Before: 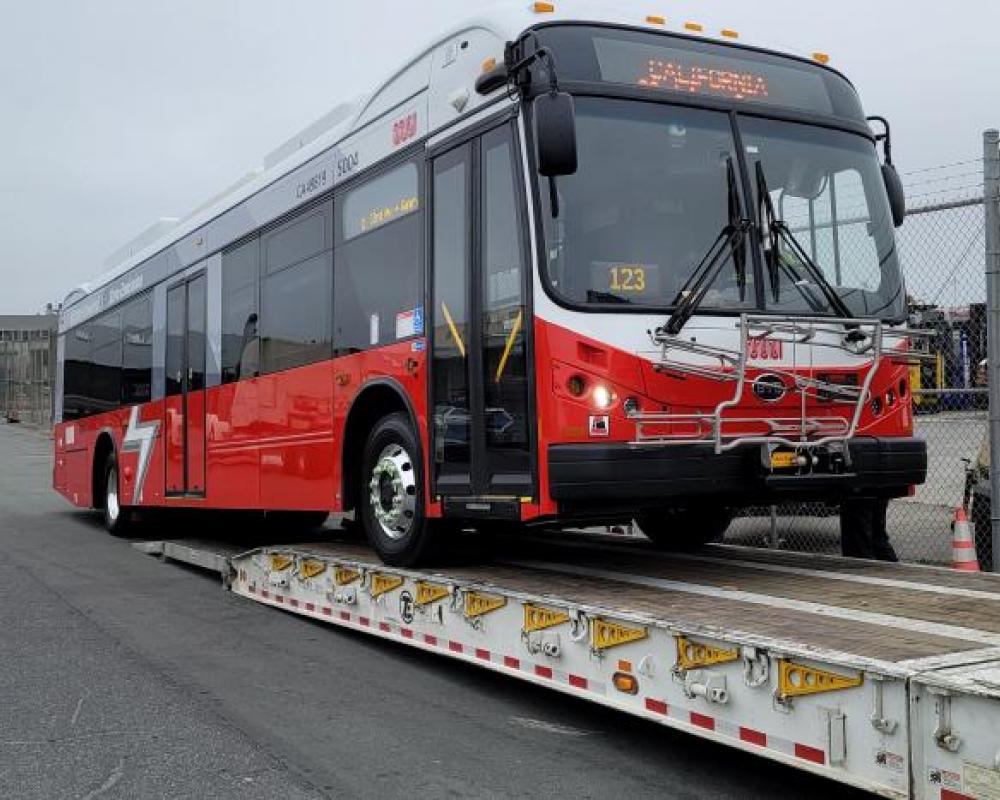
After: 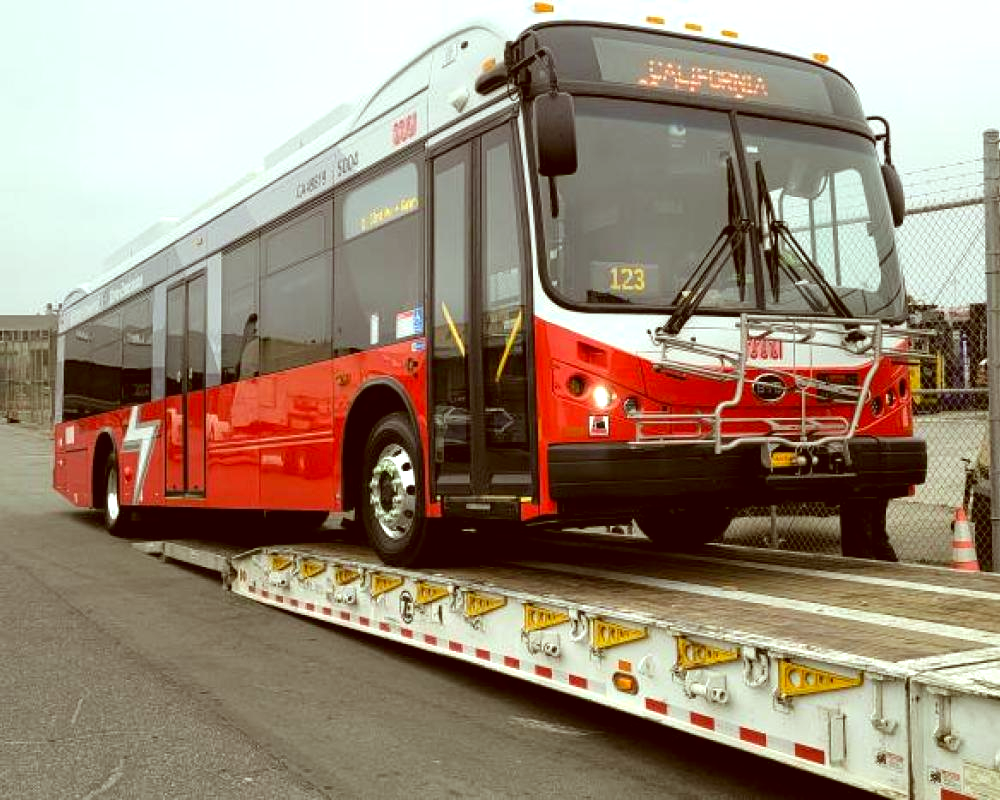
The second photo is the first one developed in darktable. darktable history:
color correction: highlights a* -6.24, highlights b* 9.14, shadows a* 10.36, shadows b* 23.88
exposure: exposure 0.645 EV, compensate exposure bias true, compensate highlight preservation false
